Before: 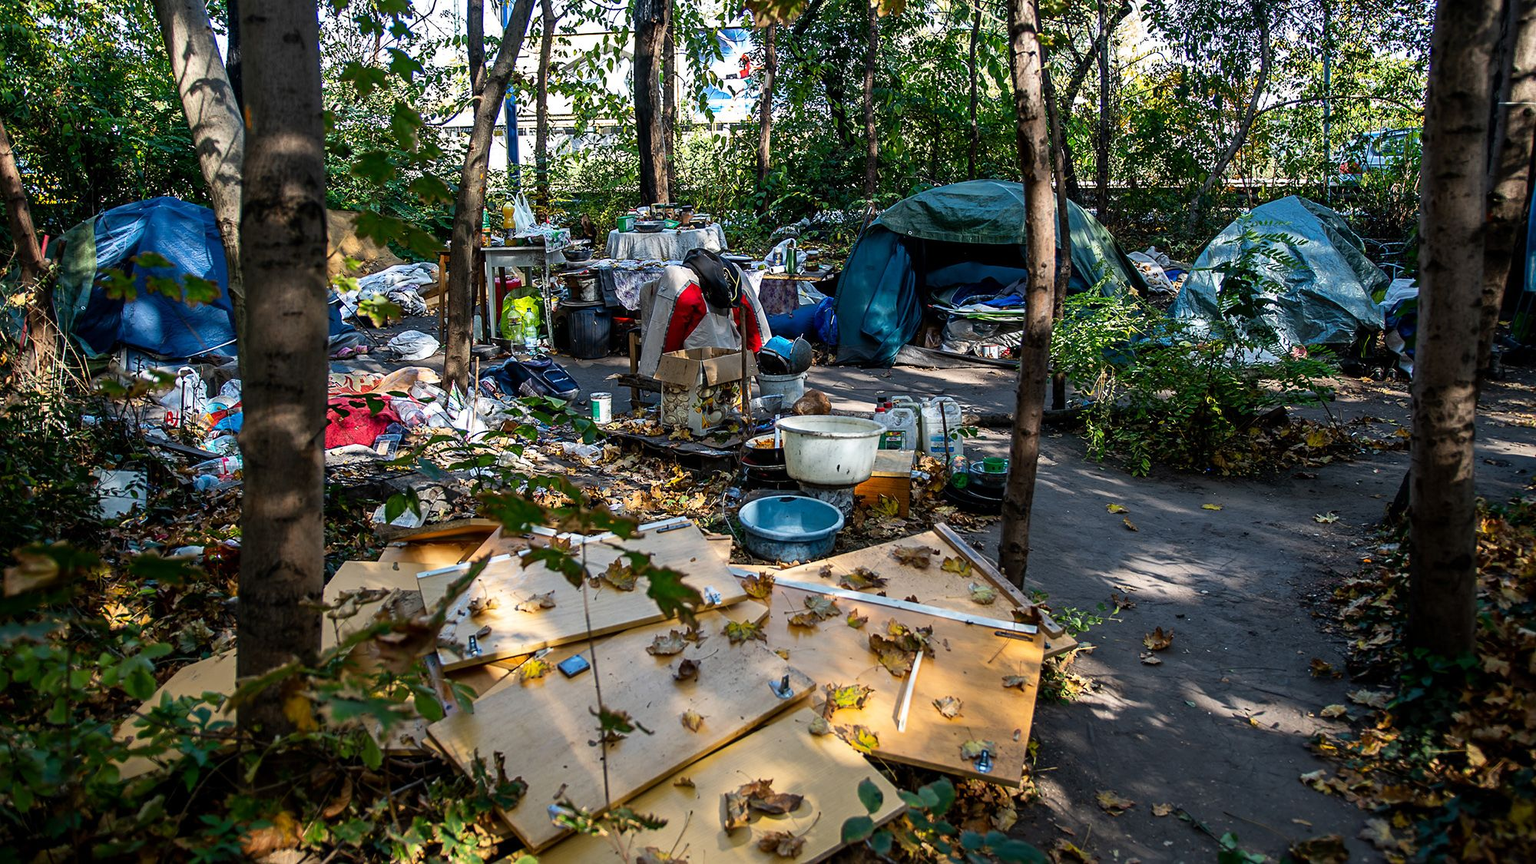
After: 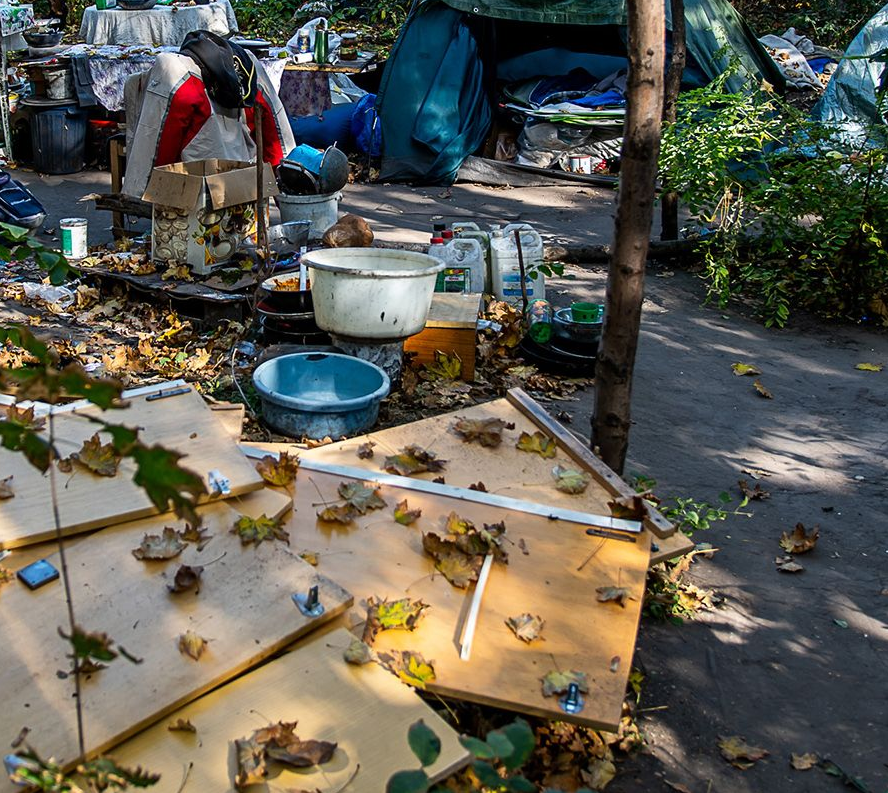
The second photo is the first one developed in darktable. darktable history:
crop: left 35.485%, top 26.073%, right 20.087%, bottom 3.409%
